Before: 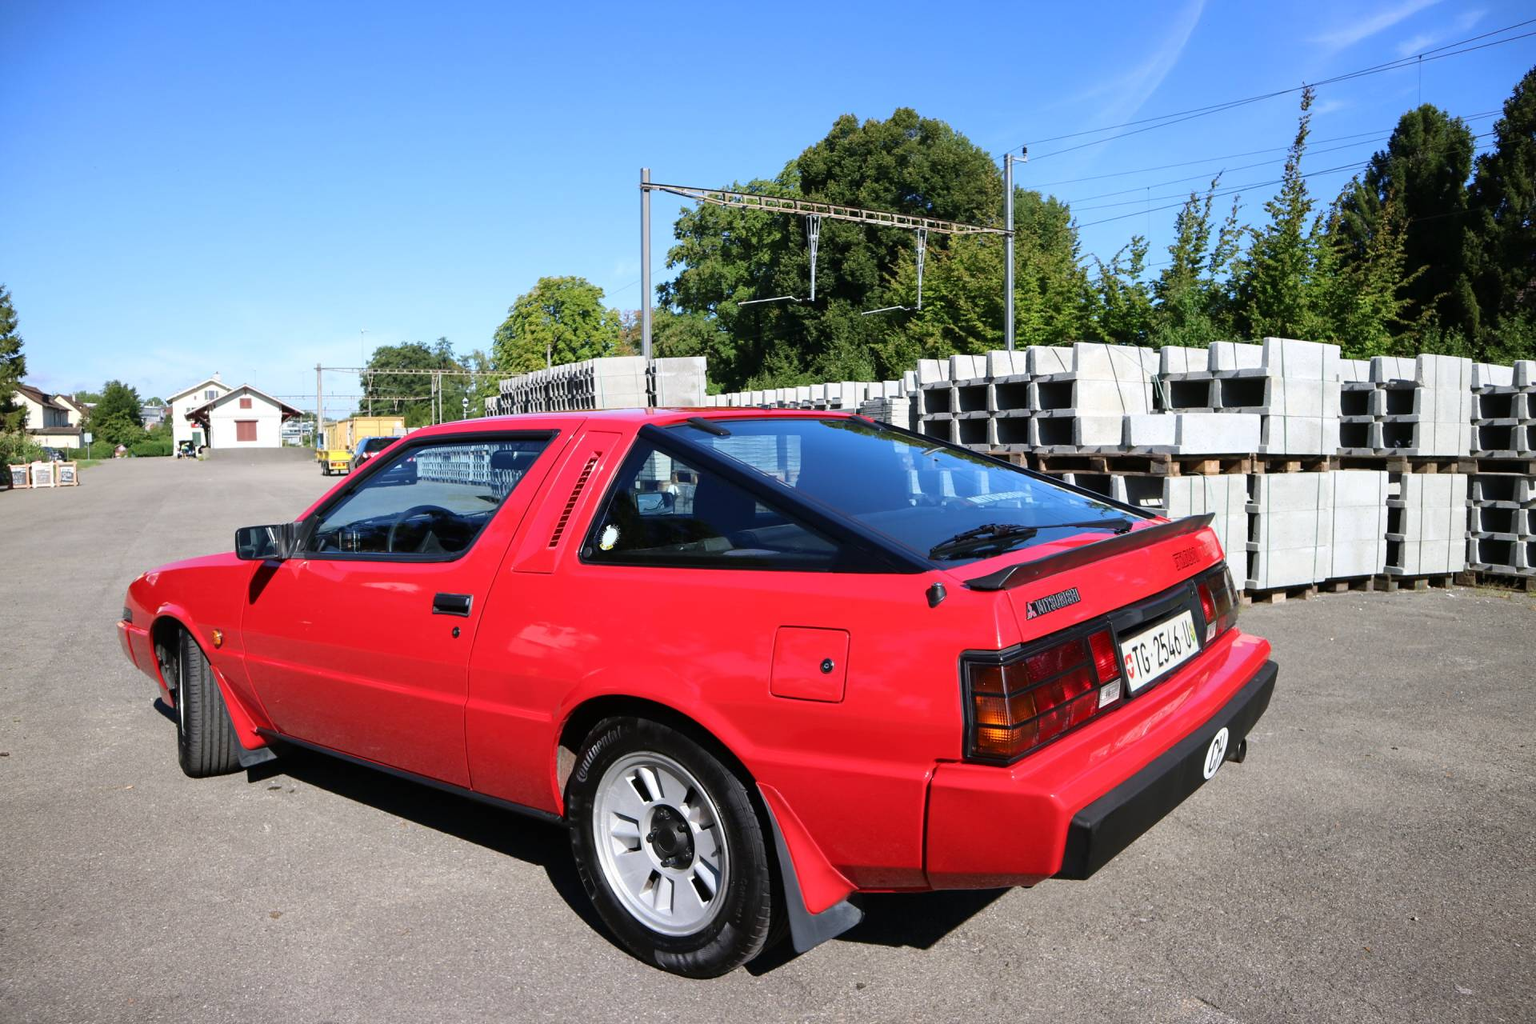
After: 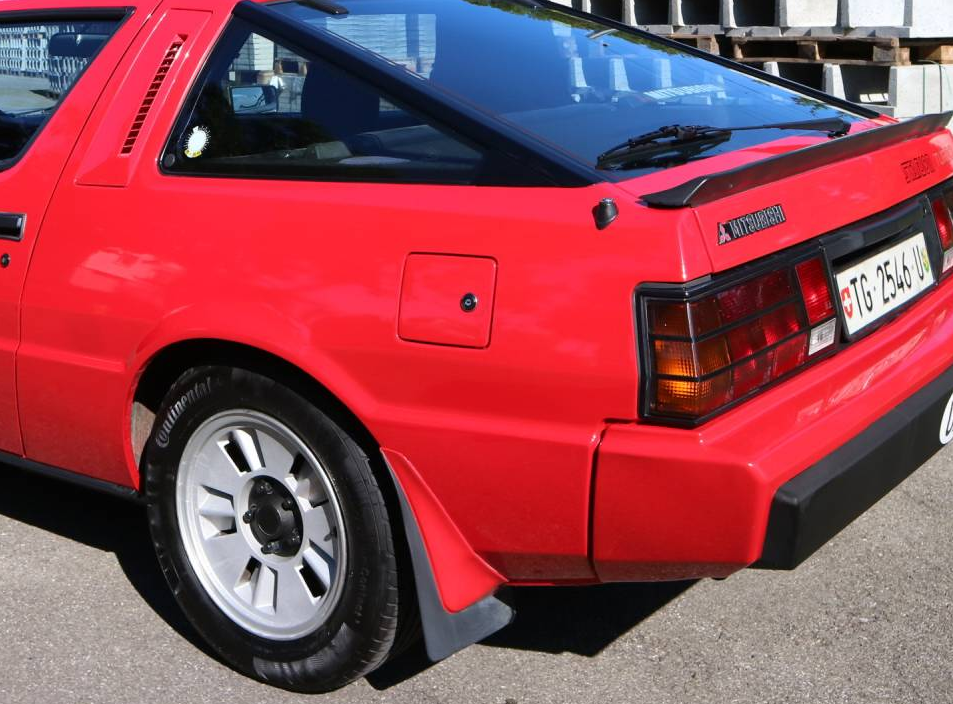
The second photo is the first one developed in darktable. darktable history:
crop: left 29.469%, top 41.457%, right 20.885%, bottom 3.487%
